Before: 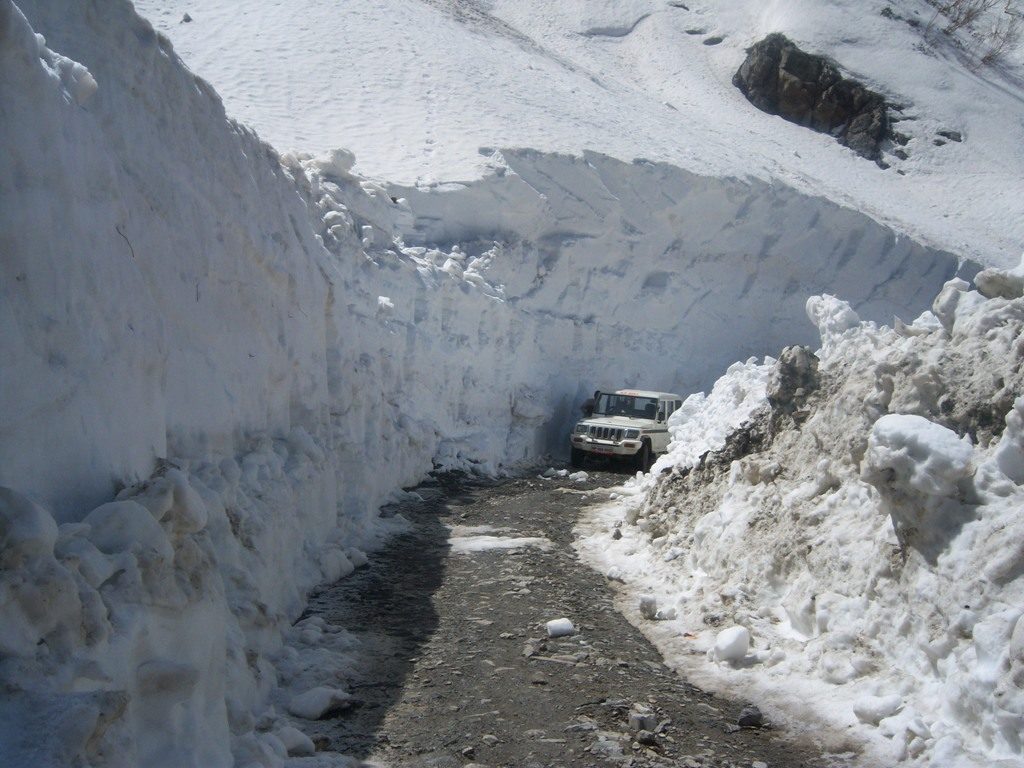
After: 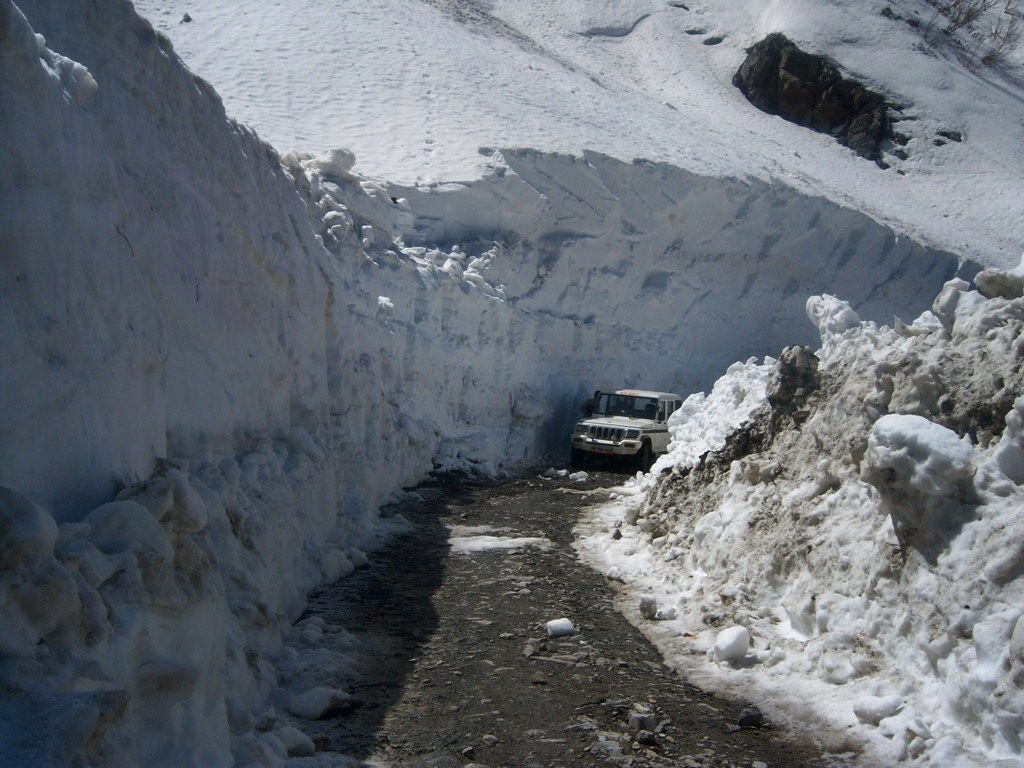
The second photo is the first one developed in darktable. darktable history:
contrast brightness saturation: brightness -0.218, saturation 0.08
shadows and highlights: shadows 12.79, white point adjustment 1.12, highlights -0.525, soften with gaussian
